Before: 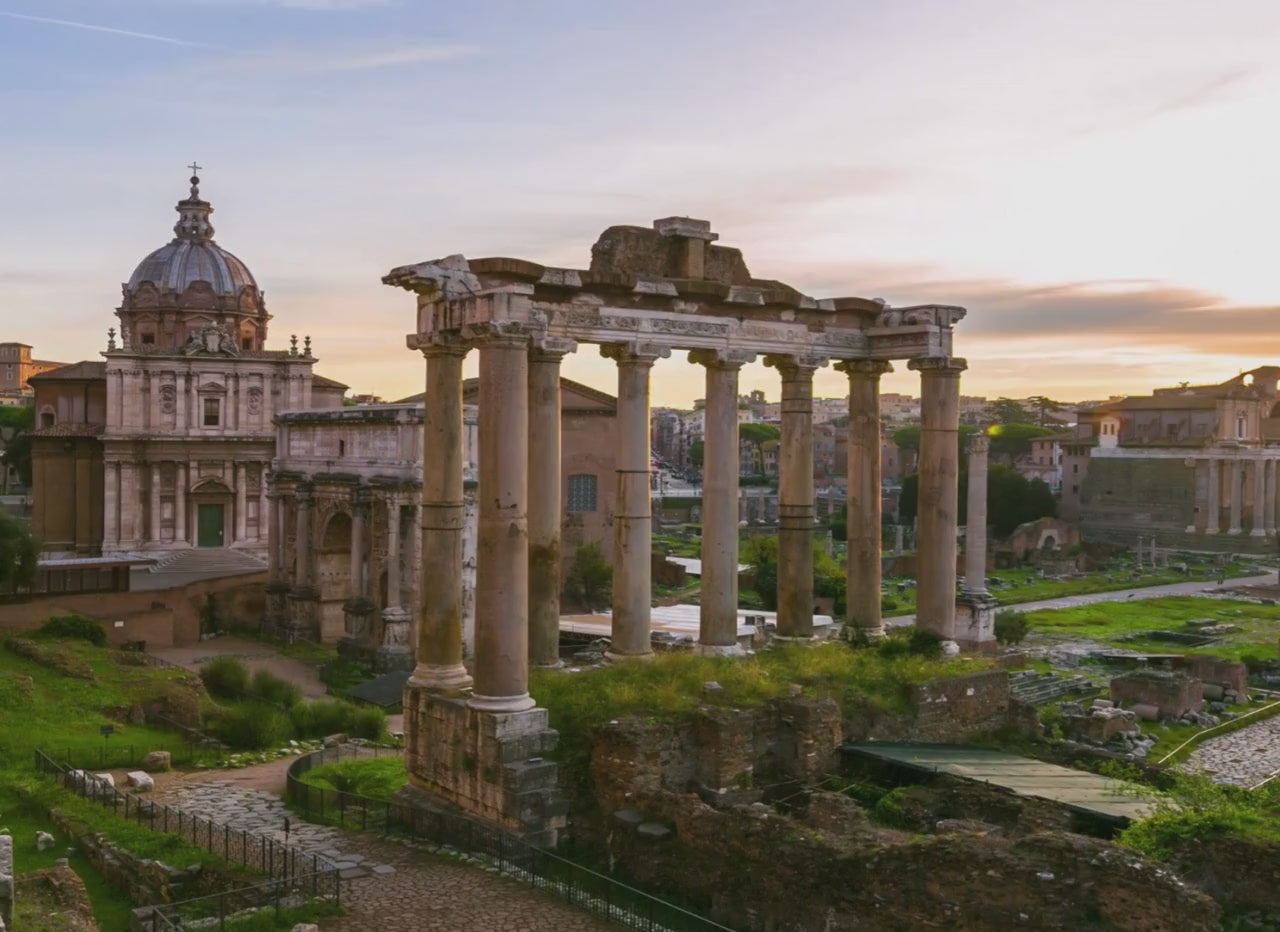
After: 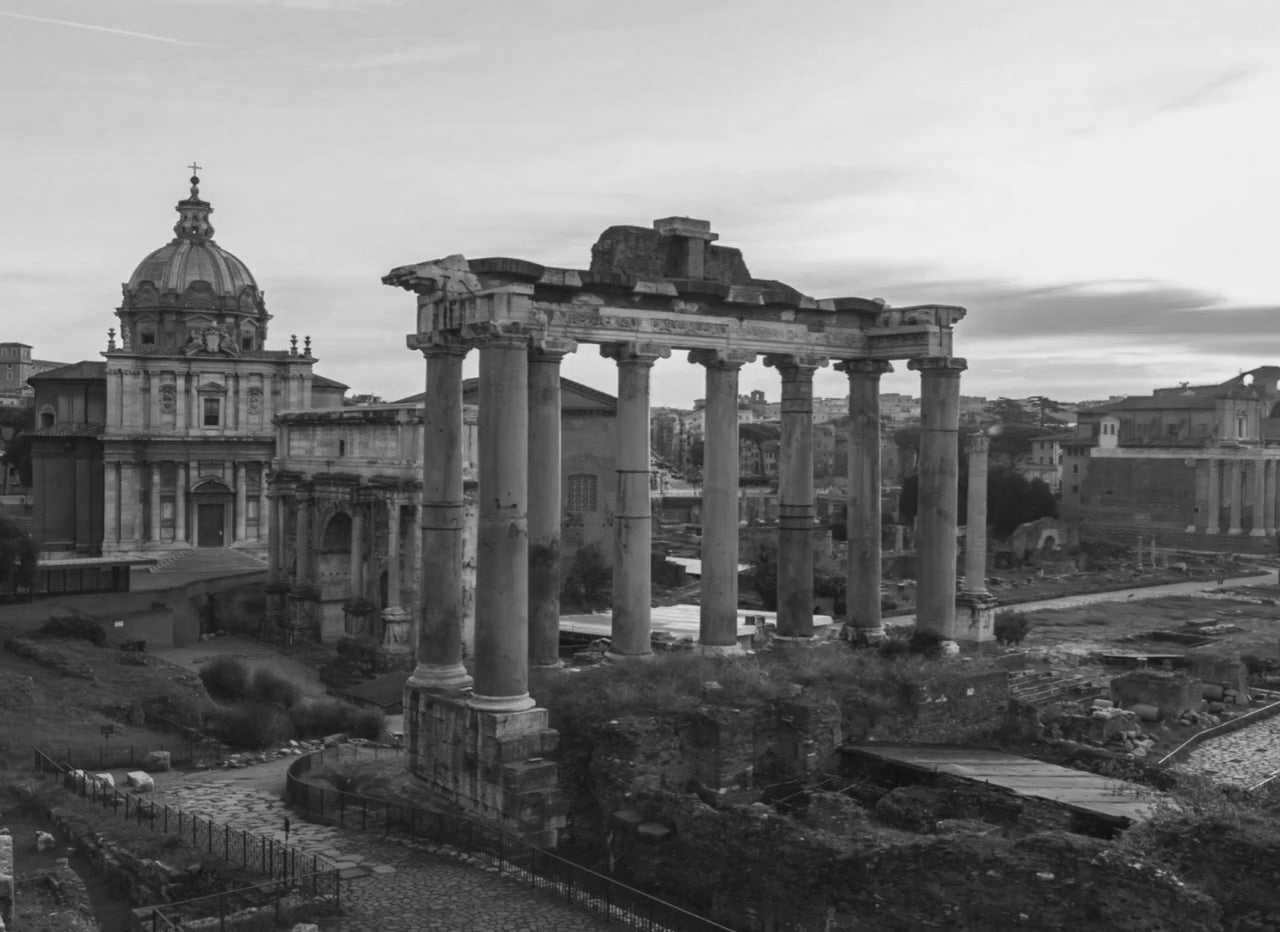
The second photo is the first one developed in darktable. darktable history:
velvia: on, module defaults
contrast brightness saturation: saturation -0.062
color calibration: output gray [0.253, 0.26, 0.487, 0], illuminant custom, x 0.387, y 0.387, temperature 3836.37 K
